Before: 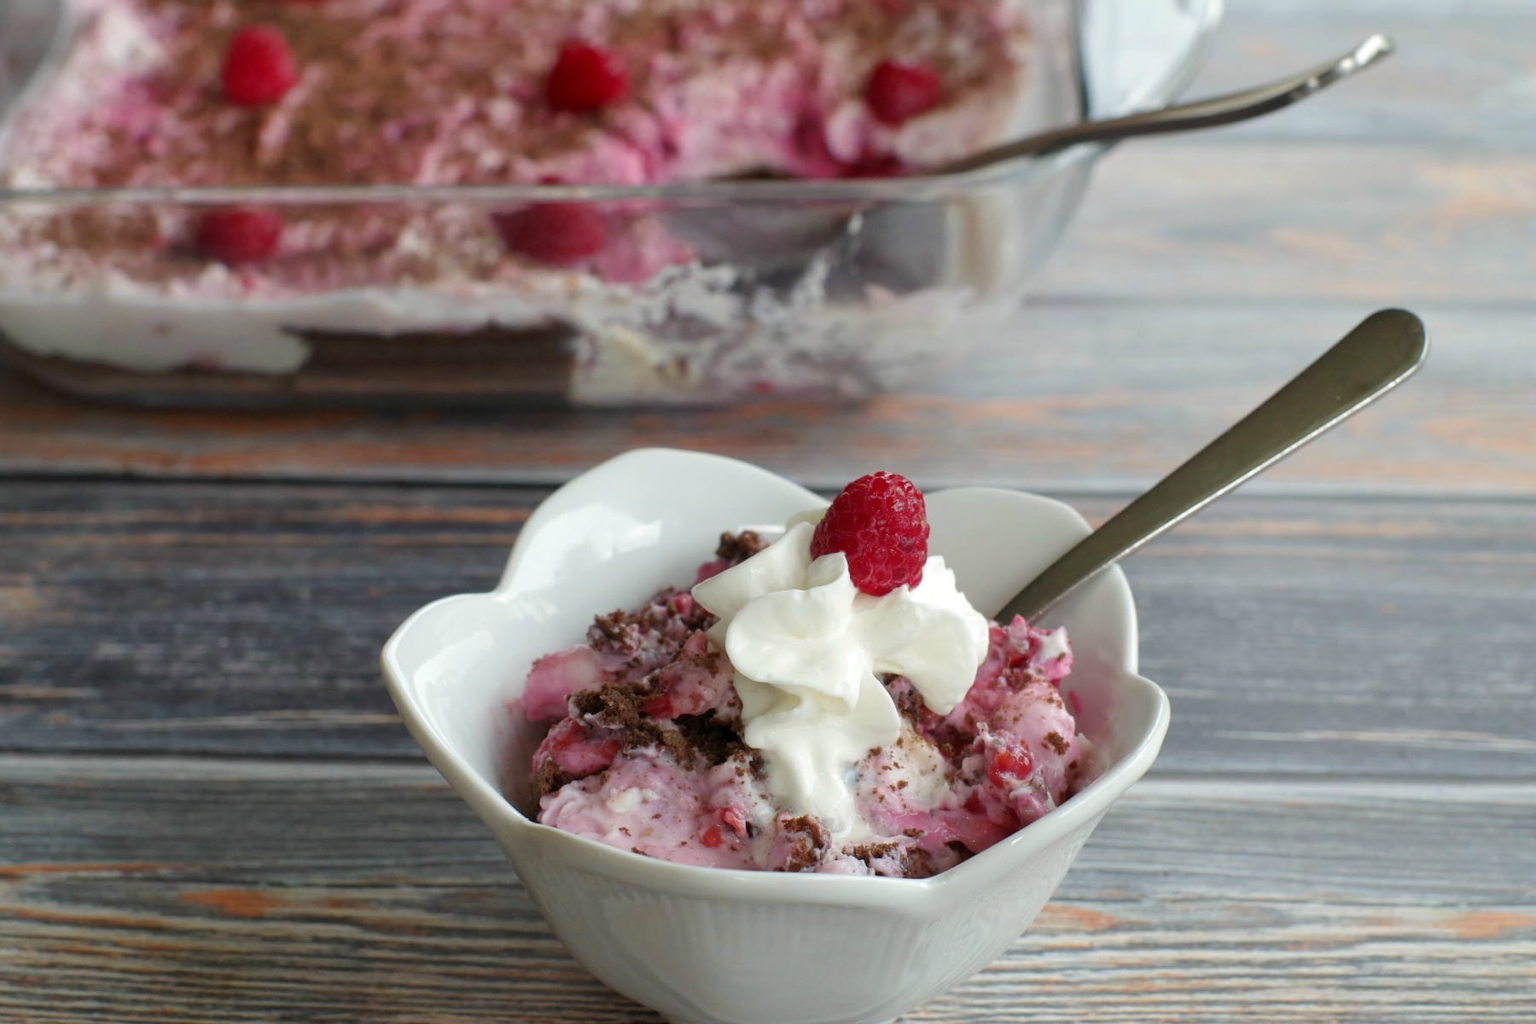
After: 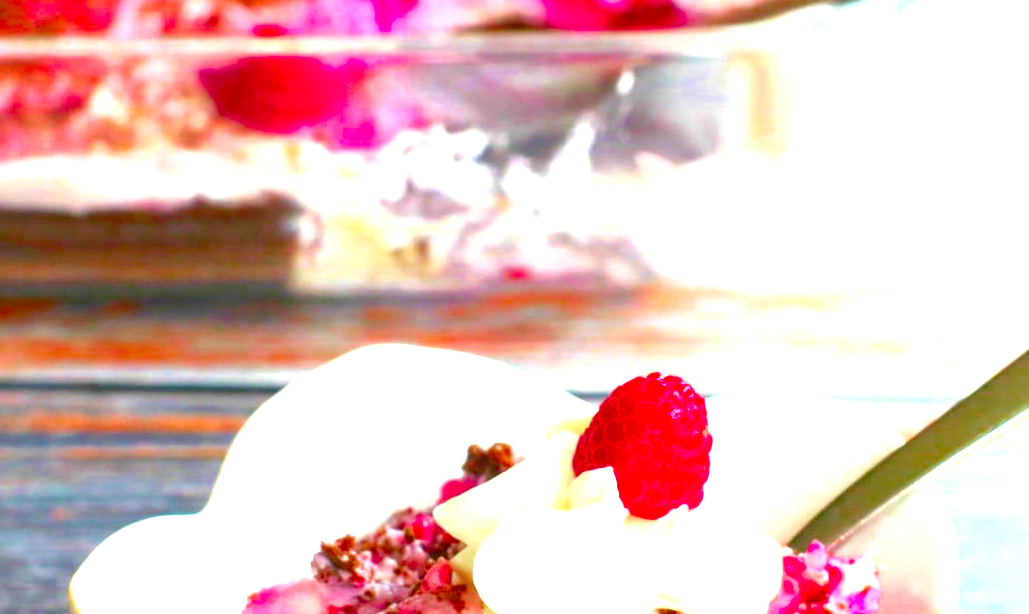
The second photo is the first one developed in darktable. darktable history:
shadows and highlights: shadows 25.23, highlights -24.25
crop: left 20.957%, top 15.003%, right 21.848%, bottom 33.789%
exposure: exposure 2.273 EV, compensate highlight preservation false
tone equalizer: on, module defaults
color balance rgb: shadows lift › hue 84.86°, perceptual saturation grading › global saturation 36.152%, perceptual saturation grading › shadows 35.912%, global vibrance 15.222%
color zones: curves: ch0 [(0, 0.425) (0.143, 0.422) (0.286, 0.42) (0.429, 0.419) (0.571, 0.419) (0.714, 0.42) (0.857, 0.422) (1, 0.425)]; ch1 [(0, 0.666) (0.143, 0.669) (0.286, 0.671) (0.429, 0.67) (0.571, 0.67) (0.714, 0.67) (0.857, 0.67) (1, 0.666)], mix 34.27%
